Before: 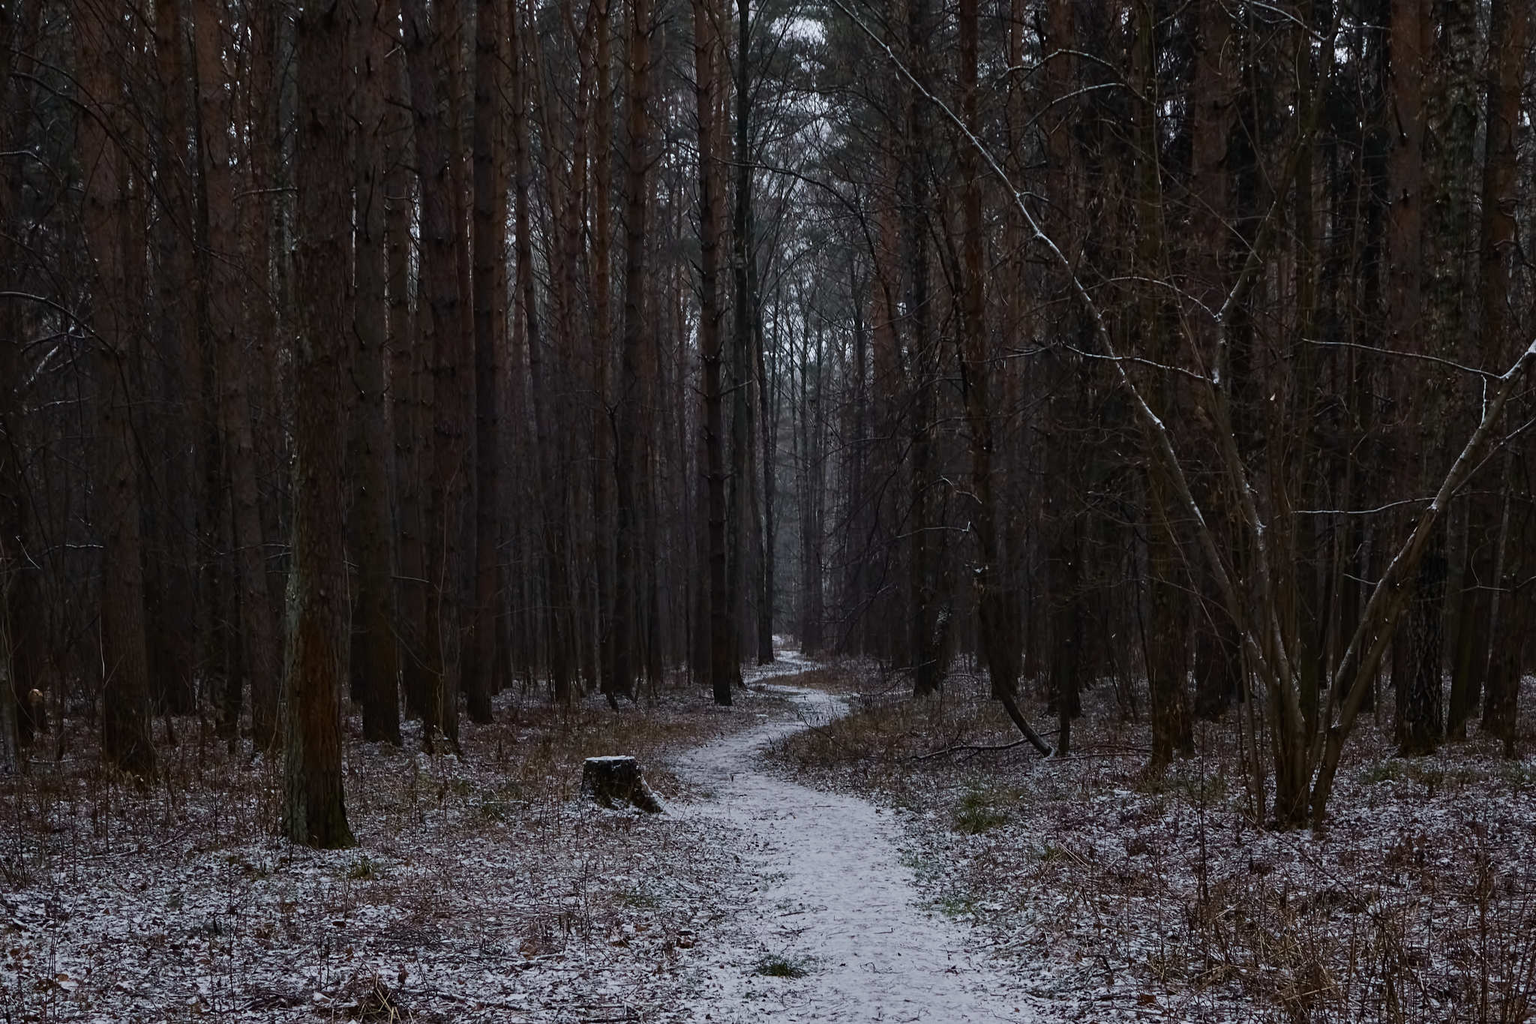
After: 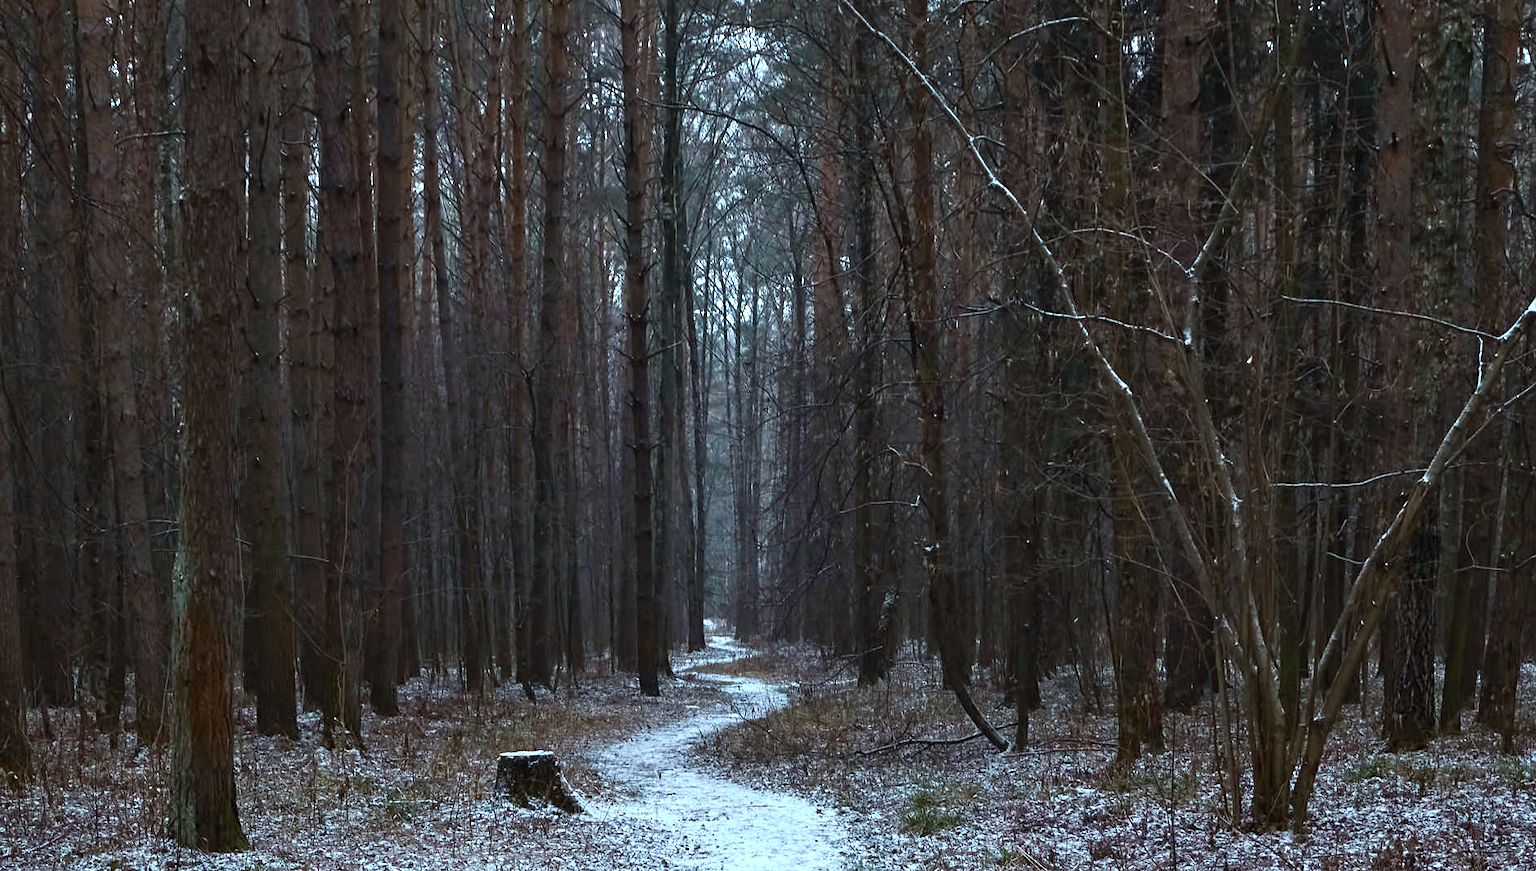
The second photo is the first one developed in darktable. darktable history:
exposure: exposure 1.255 EV, compensate highlight preservation false
crop: left 8.342%, top 6.602%, bottom 15.335%
tone equalizer: smoothing diameter 24.96%, edges refinement/feathering 7.59, preserve details guided filter
color correction: highlights a* -10.12, highlights b* -9.86
